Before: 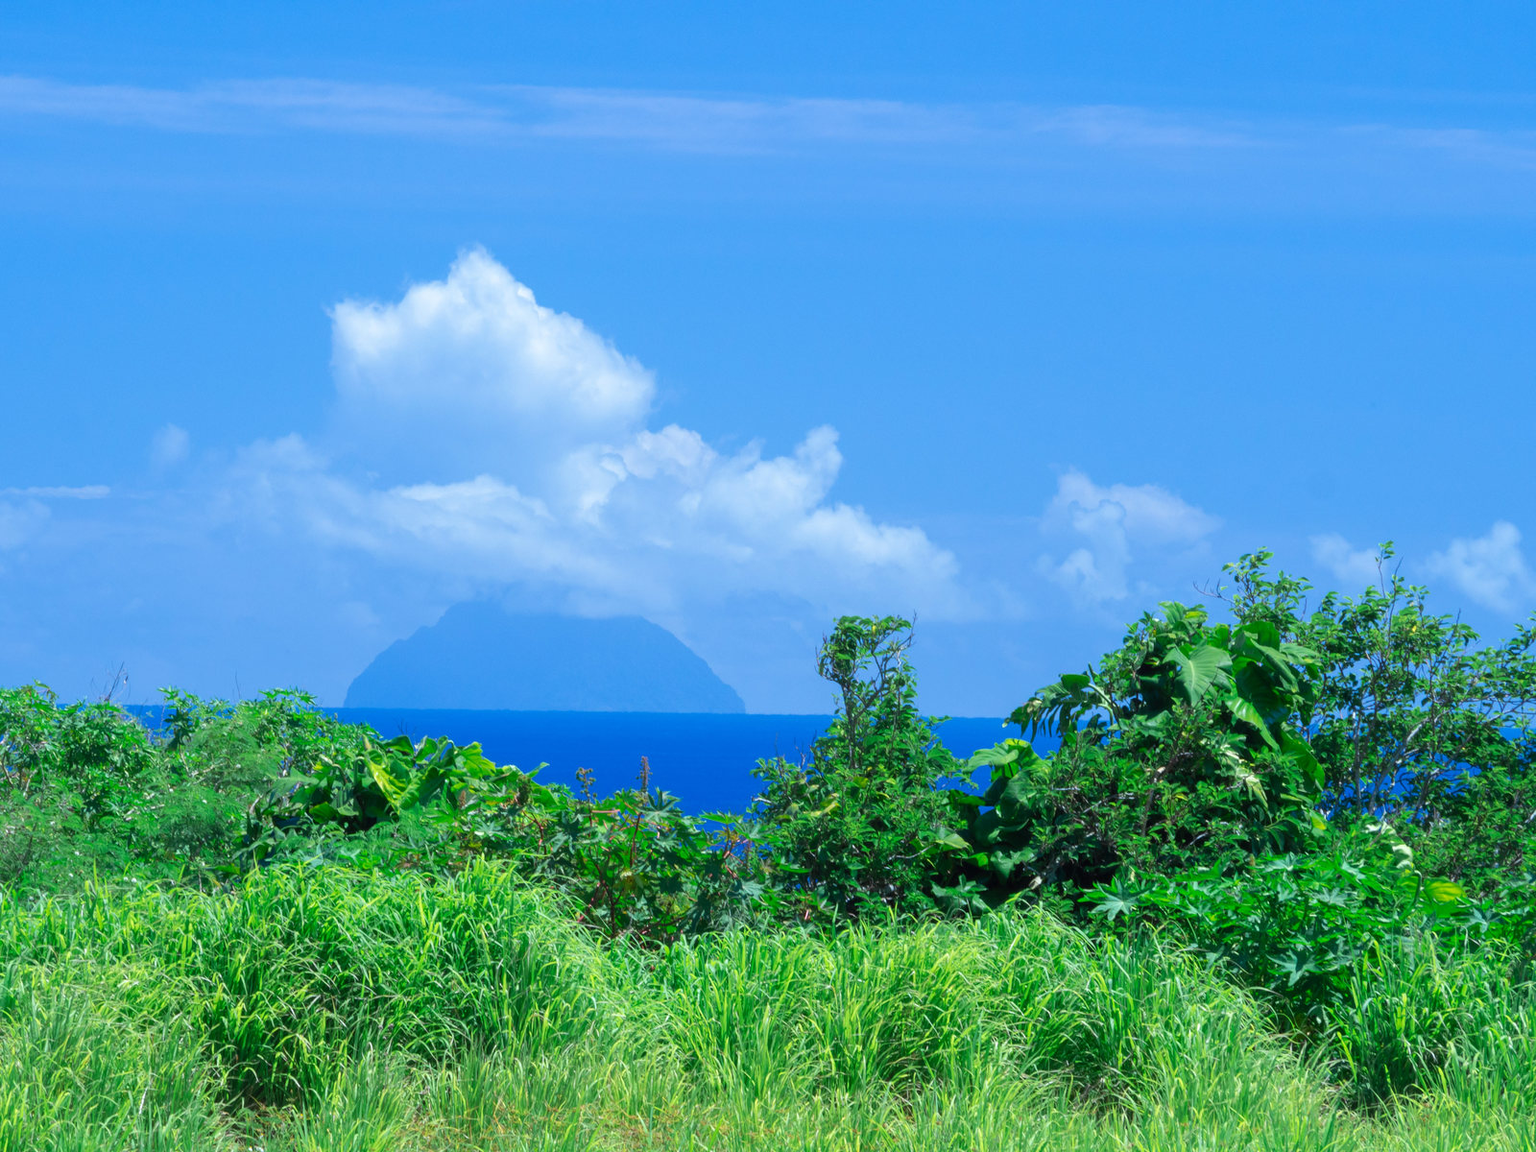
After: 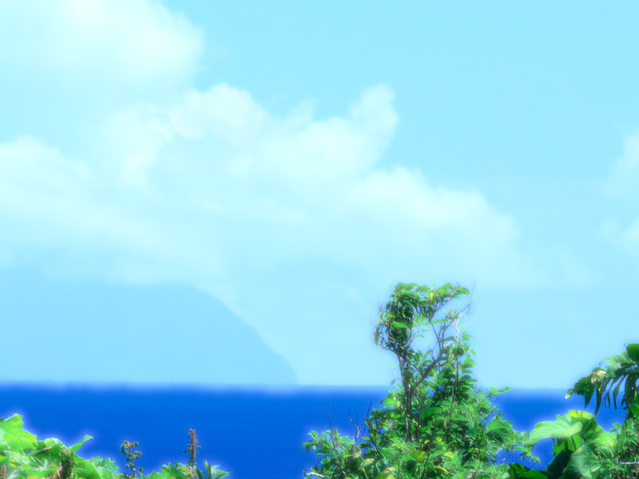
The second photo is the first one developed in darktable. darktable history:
crop: left 30%, top 30%, right 30%, bottom 30%
bloom: size 0%, threshold 54.82%, strength 8.31%
